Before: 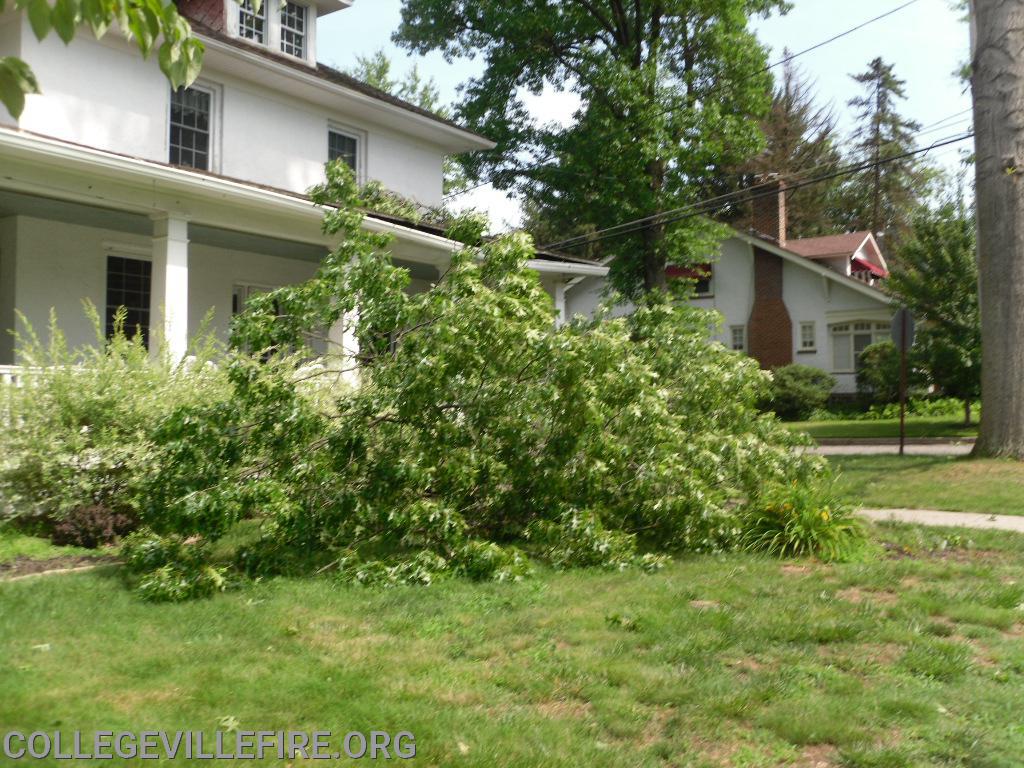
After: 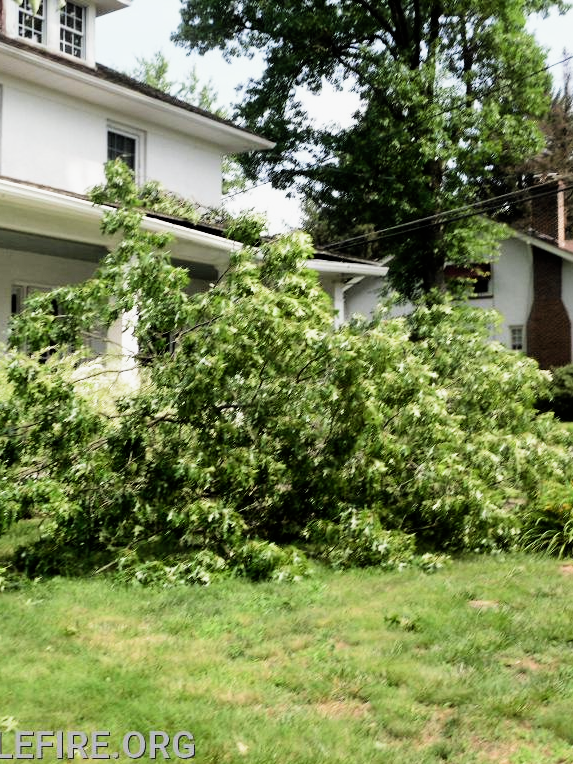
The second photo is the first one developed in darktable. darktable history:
crop: left 21.674%, right 22.086%
filmic rgb: black relative exposure -5 EV, white relative exposure 3.5 EV, hardness 3.19, contrast 1.5, highlights saturation mix -50%
exposure: exposure 0.367 EV, compensate highlight preservation false
